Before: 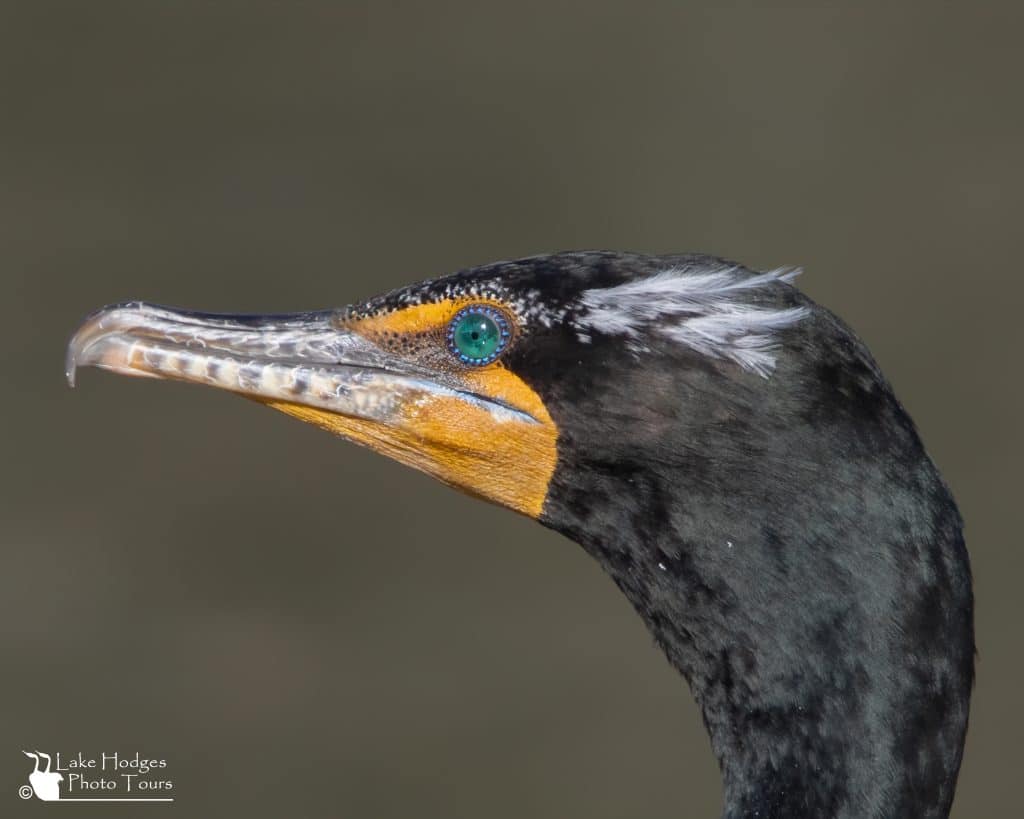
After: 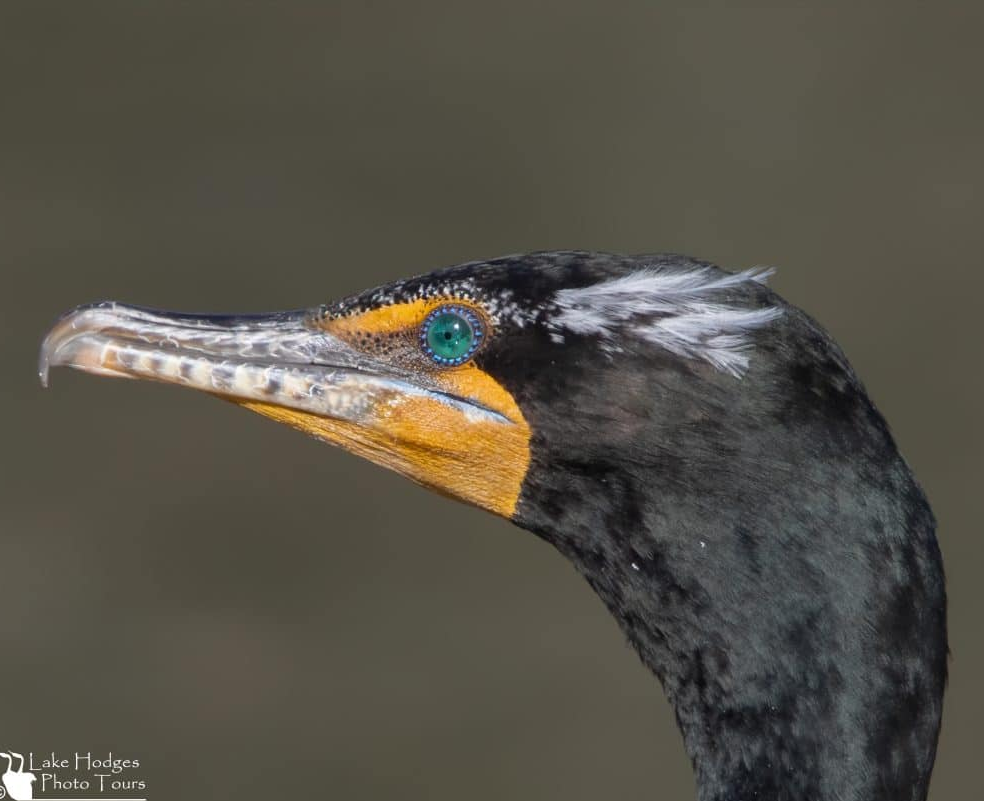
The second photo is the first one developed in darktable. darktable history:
exposure: compensate exposure bias true, compensate highlight preservation false
crop and rotate: left 2.651%, right 1.207%, bottom 2.086%
